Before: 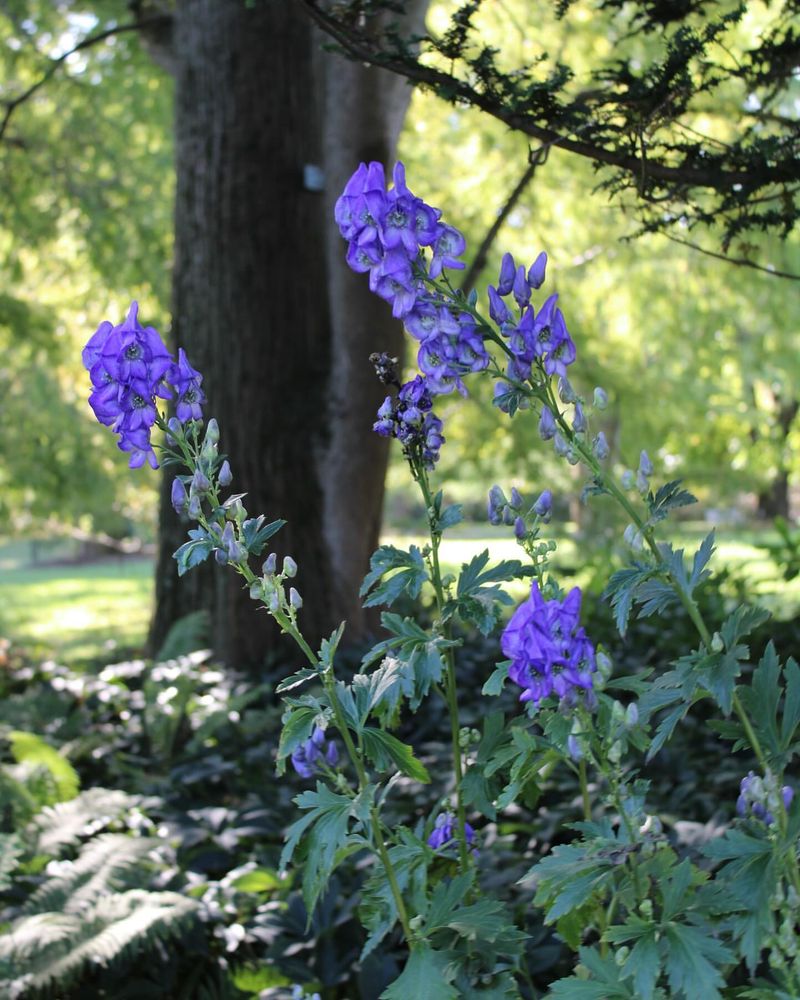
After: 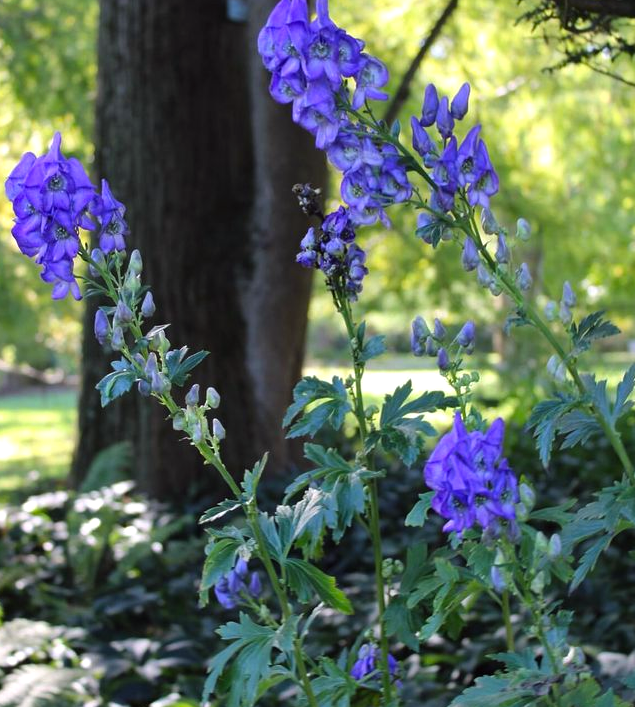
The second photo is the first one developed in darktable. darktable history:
crop: left 9.712%, top 16.928%, right 10.845%, bottom 12.332%
color balance: lift [1, 1, 0.999, 1.001], gamma [1, 1.003, 1.005, 0.995], gain [1, 0.992, 0.988, 1.012], contrast 5%, output saturation 110%
